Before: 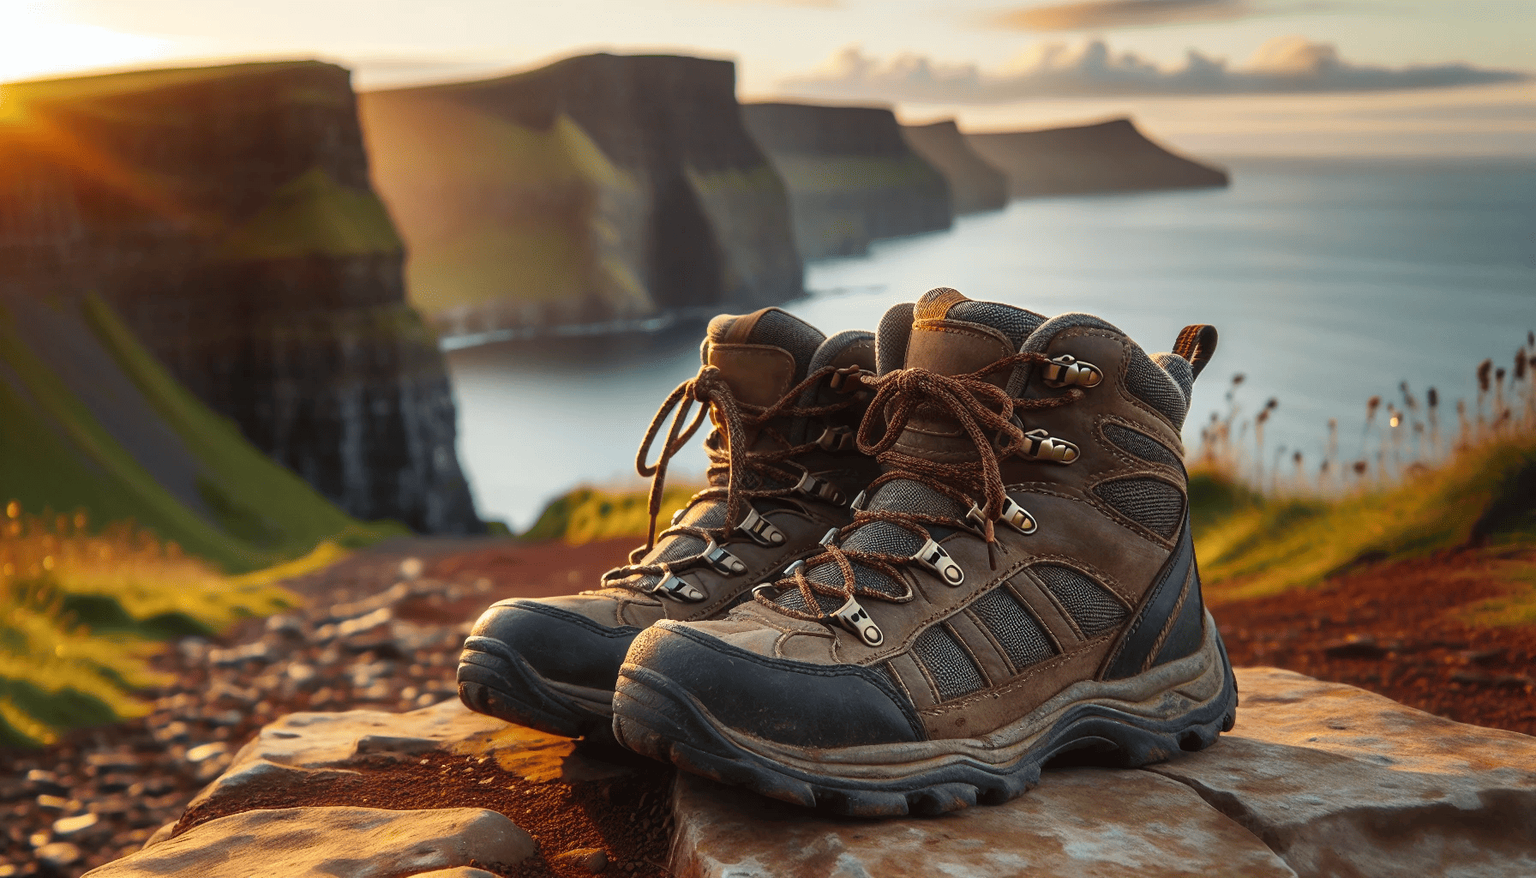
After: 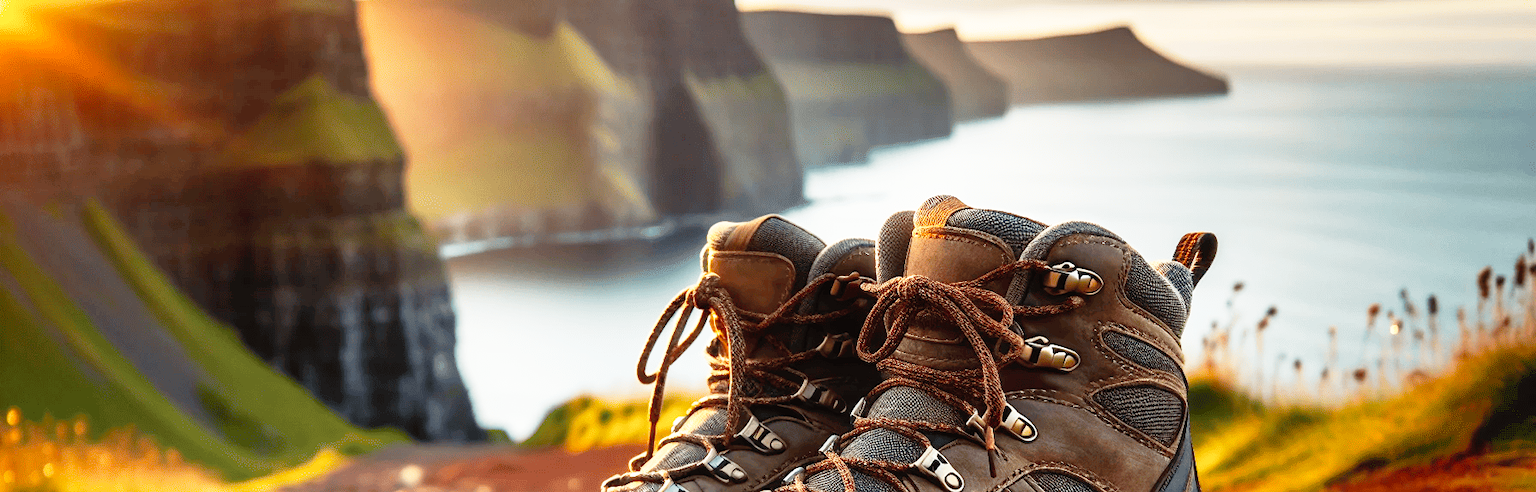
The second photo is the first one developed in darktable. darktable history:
shadows and highlights: shadows 29.32, highlights -29.32, low approximation 0.01, soften with gaussian
base curve: curves: ch0 [(0, 0) (0.012, 0.01) (0.073, 0.168) (0.31, 0.711) (0.645, 0.957) (1, 1)], preserve colors none
crop and rotate: top 10.605%, bottom 33.274%
